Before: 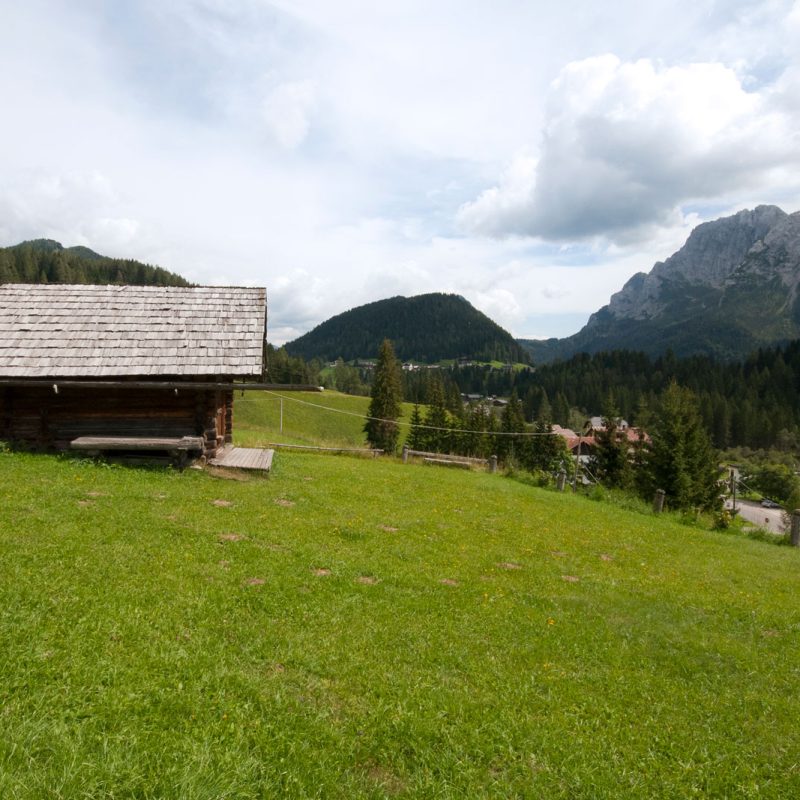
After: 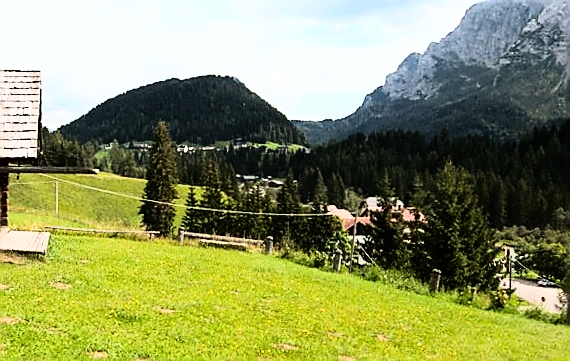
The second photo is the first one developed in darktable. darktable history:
rgb curve: curves: ch0 [(0, 0) (0.21, 0.15) (0.24, 0.21) (0.5, 0.75) (0.75, 0.96) (0.89, 0.99) (1, 1)]; ch1 [(0, 0.02) (0.21, 0.13) (0.25, 0.2) (0.5, 0.67) (0.75, 0.9) (0.89, 0.97) (1, 1)]; ch2 [(0, 0.02) (0.21, 0.13) (0.25, 0.2) (0.5, 0.67) (0.75, 0.9) (0.89, 0.97) (1, 1)], compensate middle gray true
crop and rotate: left 27.938%, top 27.046%, bottom 27.046%
sharpen: radius 1.4, amount 1.25, threshold 0.7
rotate and perspective: rotation -0.45°, automatic cropping original format, crop left 0.008, crop right 0.992, crop top 0.012, crop bottom 0.988
